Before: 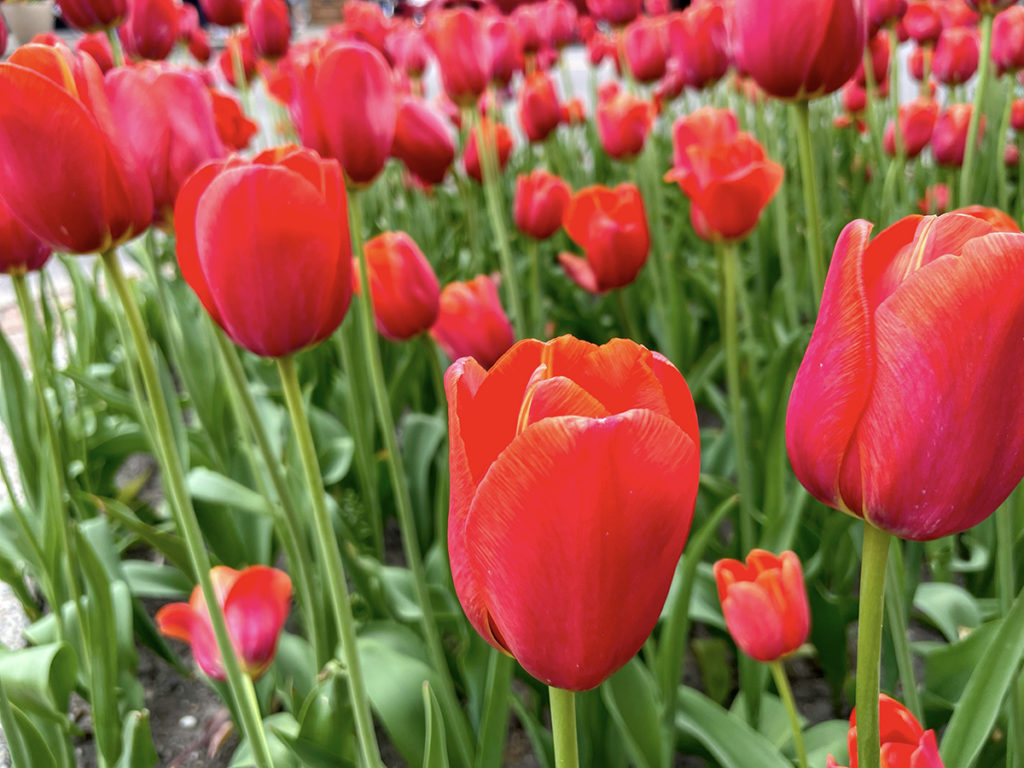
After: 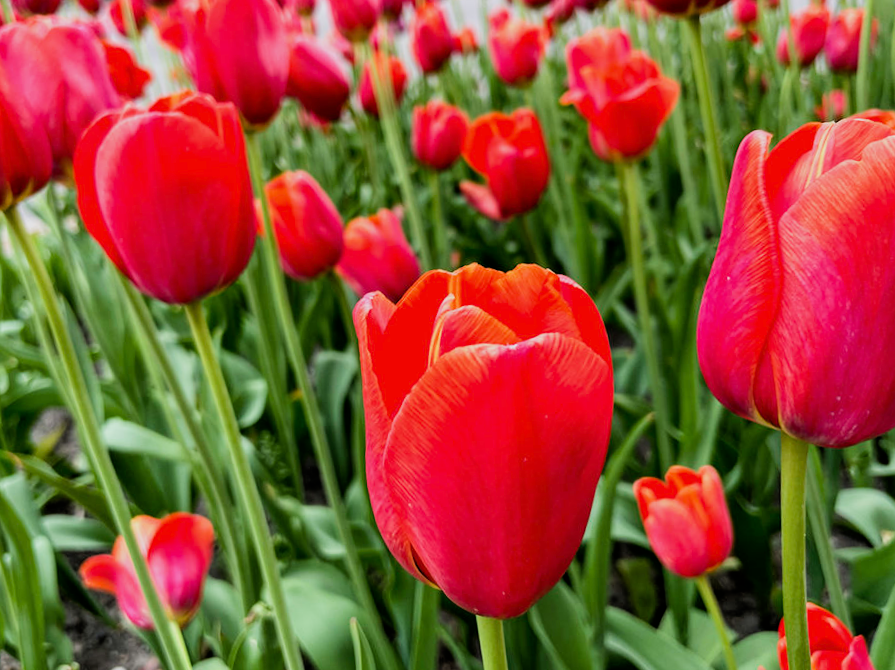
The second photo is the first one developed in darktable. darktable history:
filmic rgb: black relative exposure -5.08 EV, white relative exposure 4 EV, threshold 5.97 EV, hardness 2.88, contrast 1.297, highlights saturation mix -30.31%, enable highlight reconstruction true
crop and rotate: angle 3.5°, left 5.642%, top 5.689%
